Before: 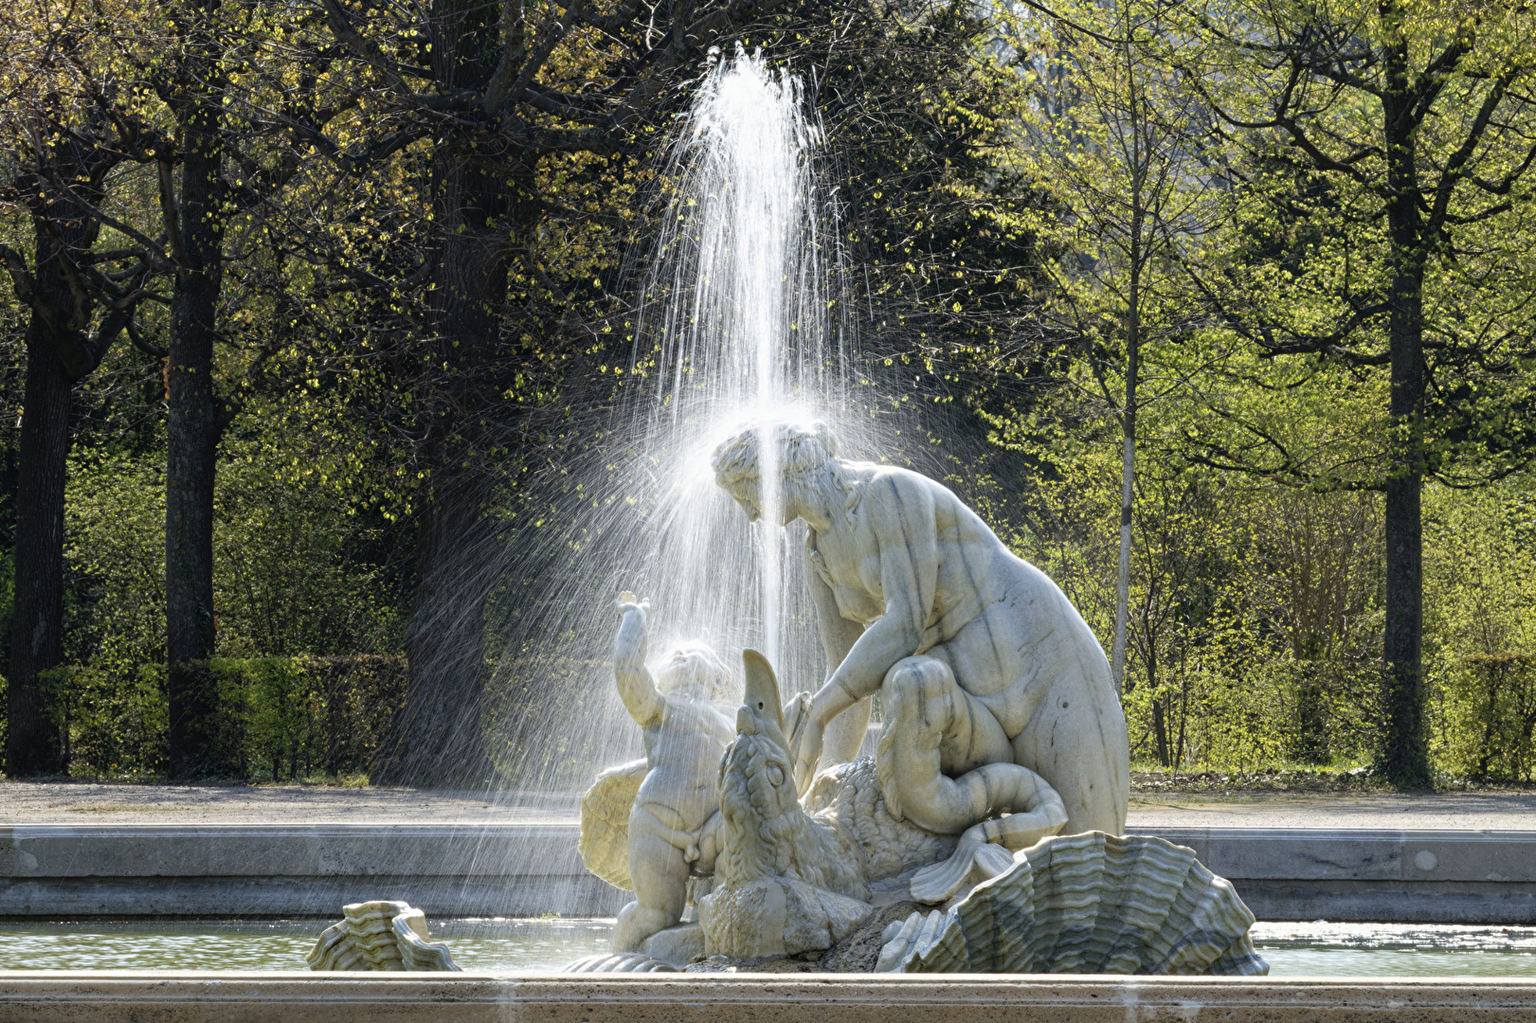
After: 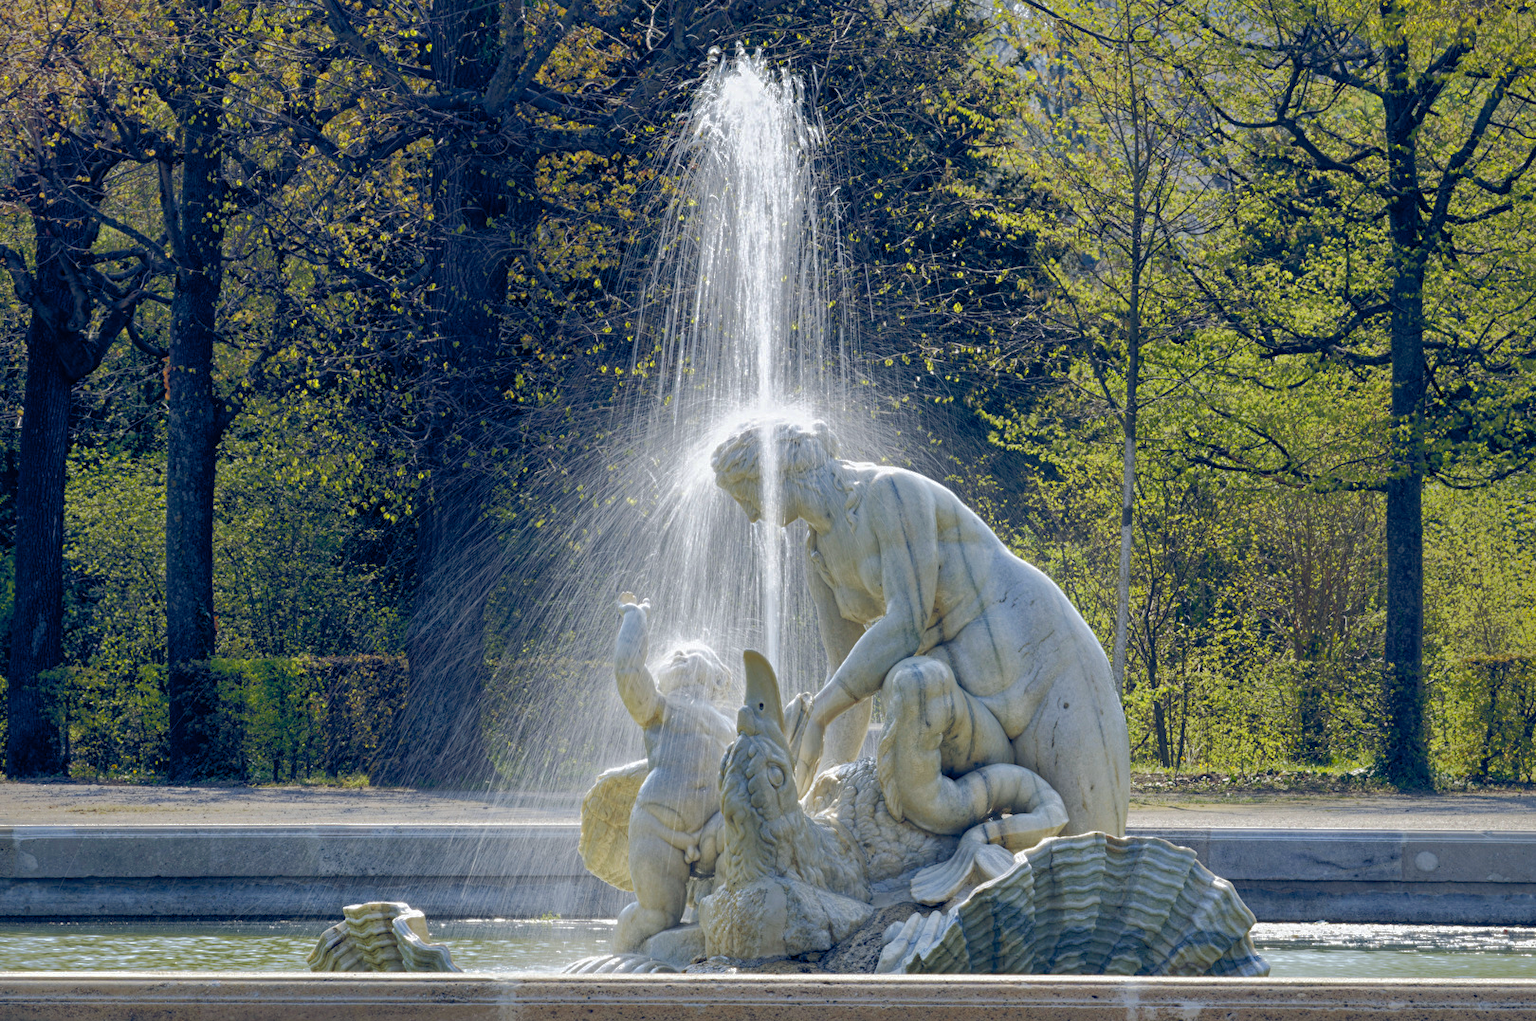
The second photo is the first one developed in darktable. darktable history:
color balance rgb: global offset › chroma 0.252%, global offset › hue 256.94°, perceptual saturation grading › global saturation 20%, perceptual saturation grading › highlights -24.917%, perceptual saturation grading › shadows 50.147%, global vibrance 9.623%
crop: top 0.053%, bottom 0.14%
shadows and highlights: shadows 38.03, highlights -75.42
